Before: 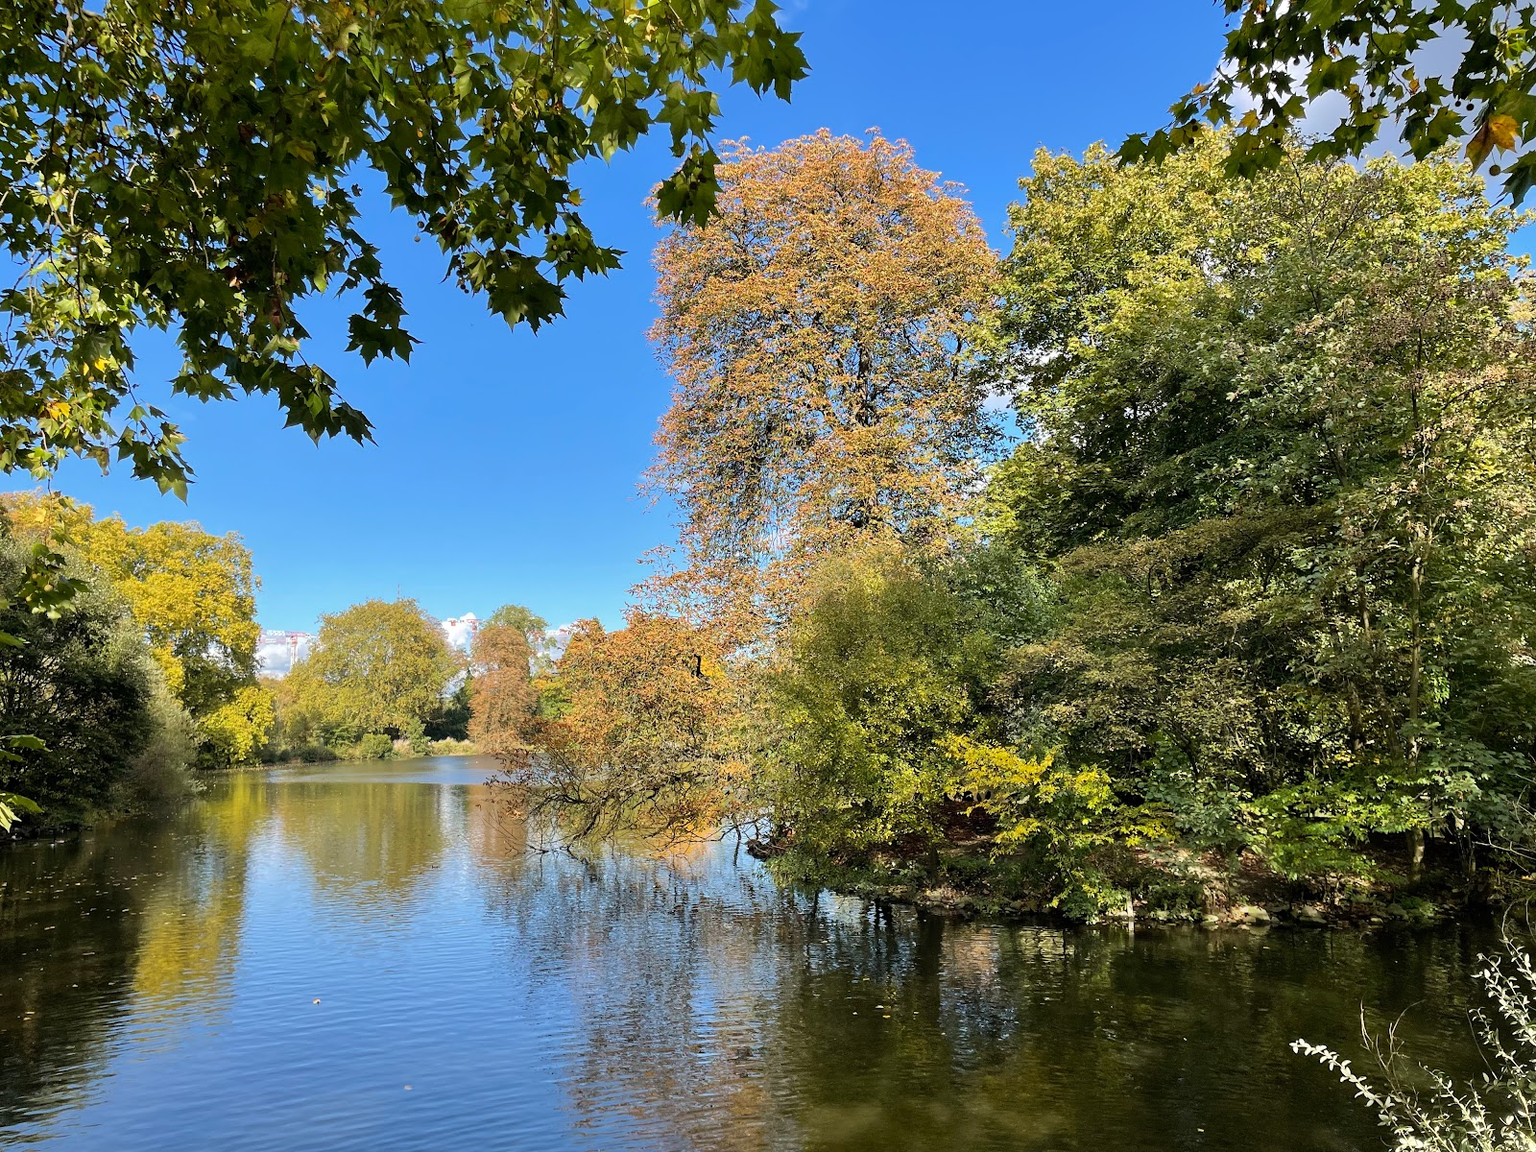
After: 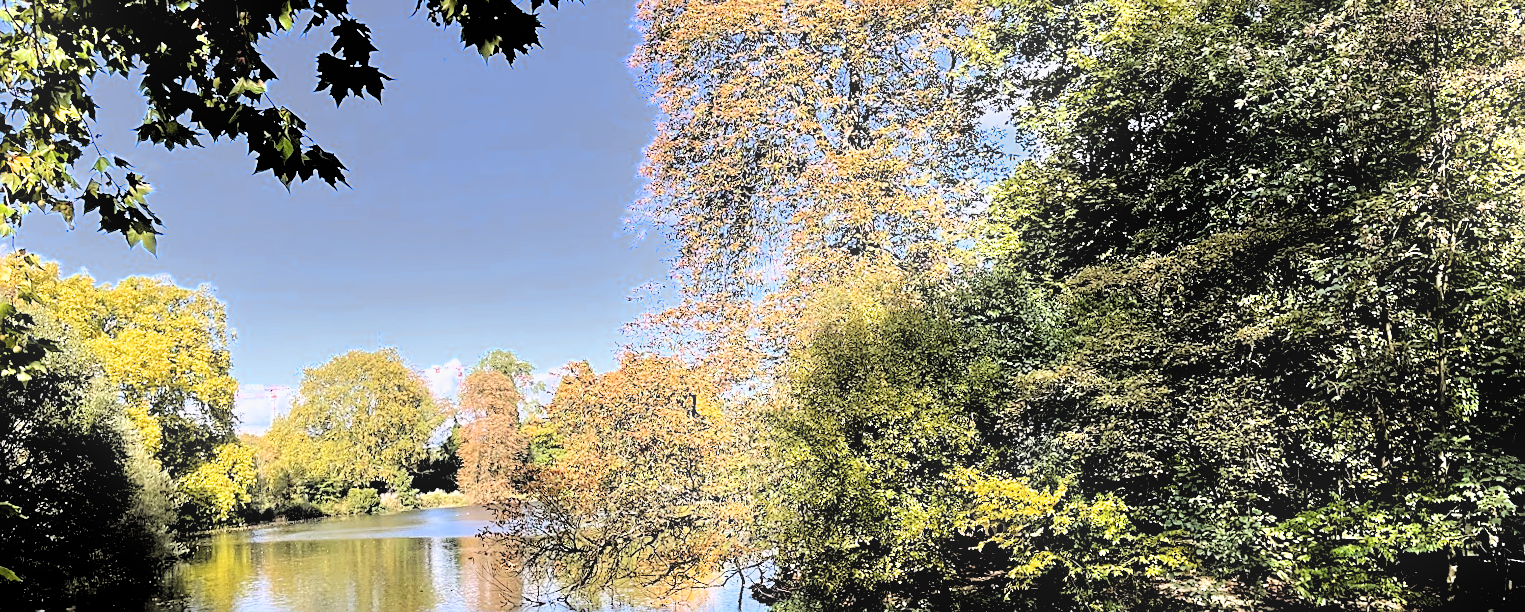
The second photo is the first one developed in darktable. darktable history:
filmic rgb: middle gray luminance 13.55%, black relative exposure -1.97 EV, white relative exposure 3.1 EV, threshold 6 EV, target black luminance 0%, hardness 1.79, latitude 59.23%, contrast 1.728, highlights saturation mix 5%, shadows ↔ highlights balance -37.52%, add noise in highlights 0, color science v3 (2019), use custom middle-gray values true, iterations of high-quality reconstruction 0, contrast in highlights soft, enable highlight reconstruction true
contrast brightness saturation: saturation -0.05
white balance: red 1.004, blue 1.096
bloom: size 9%, threshold 100%, strength 7%
rotate and perspective: rotation -2.12°, lens shift (vertical) 0.009, lens shift (horizontal) -0.008, automatic cropping original format, crop left 0.036, crop right 0.964, crop top 0.05, crop bottom 0.959
crop and rotate: top 23.043%, bottom 23.437%
sharpen: on, module defaults
